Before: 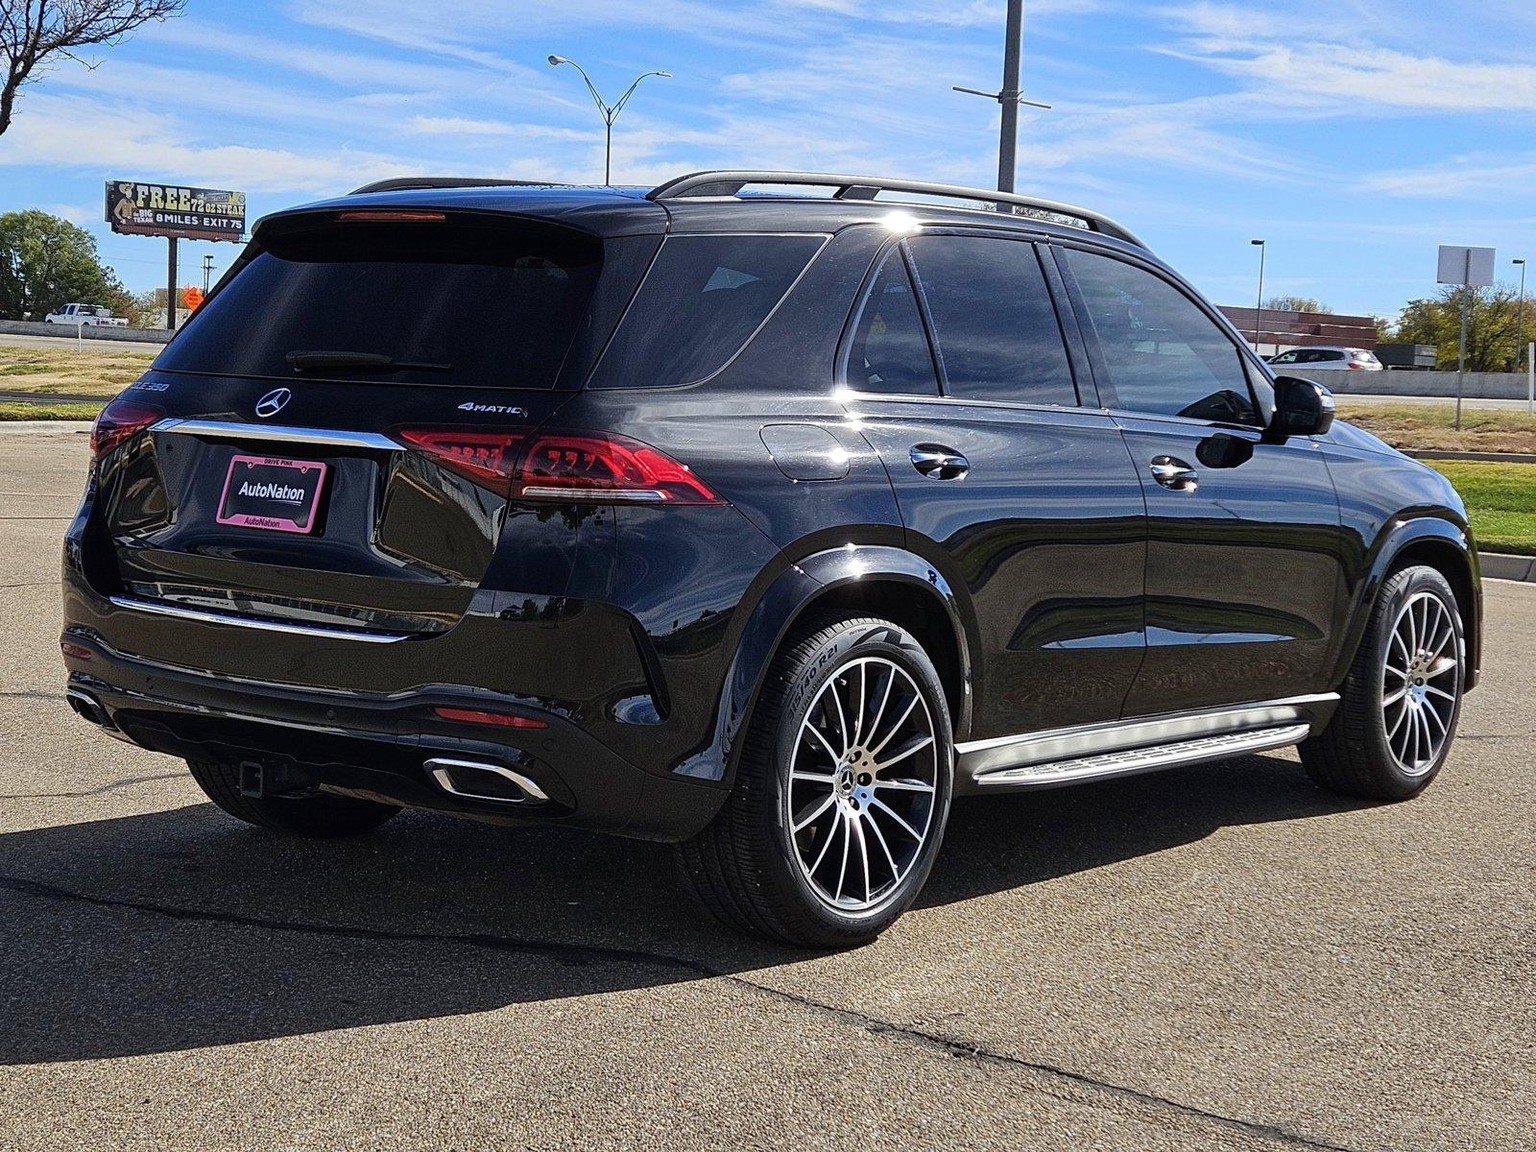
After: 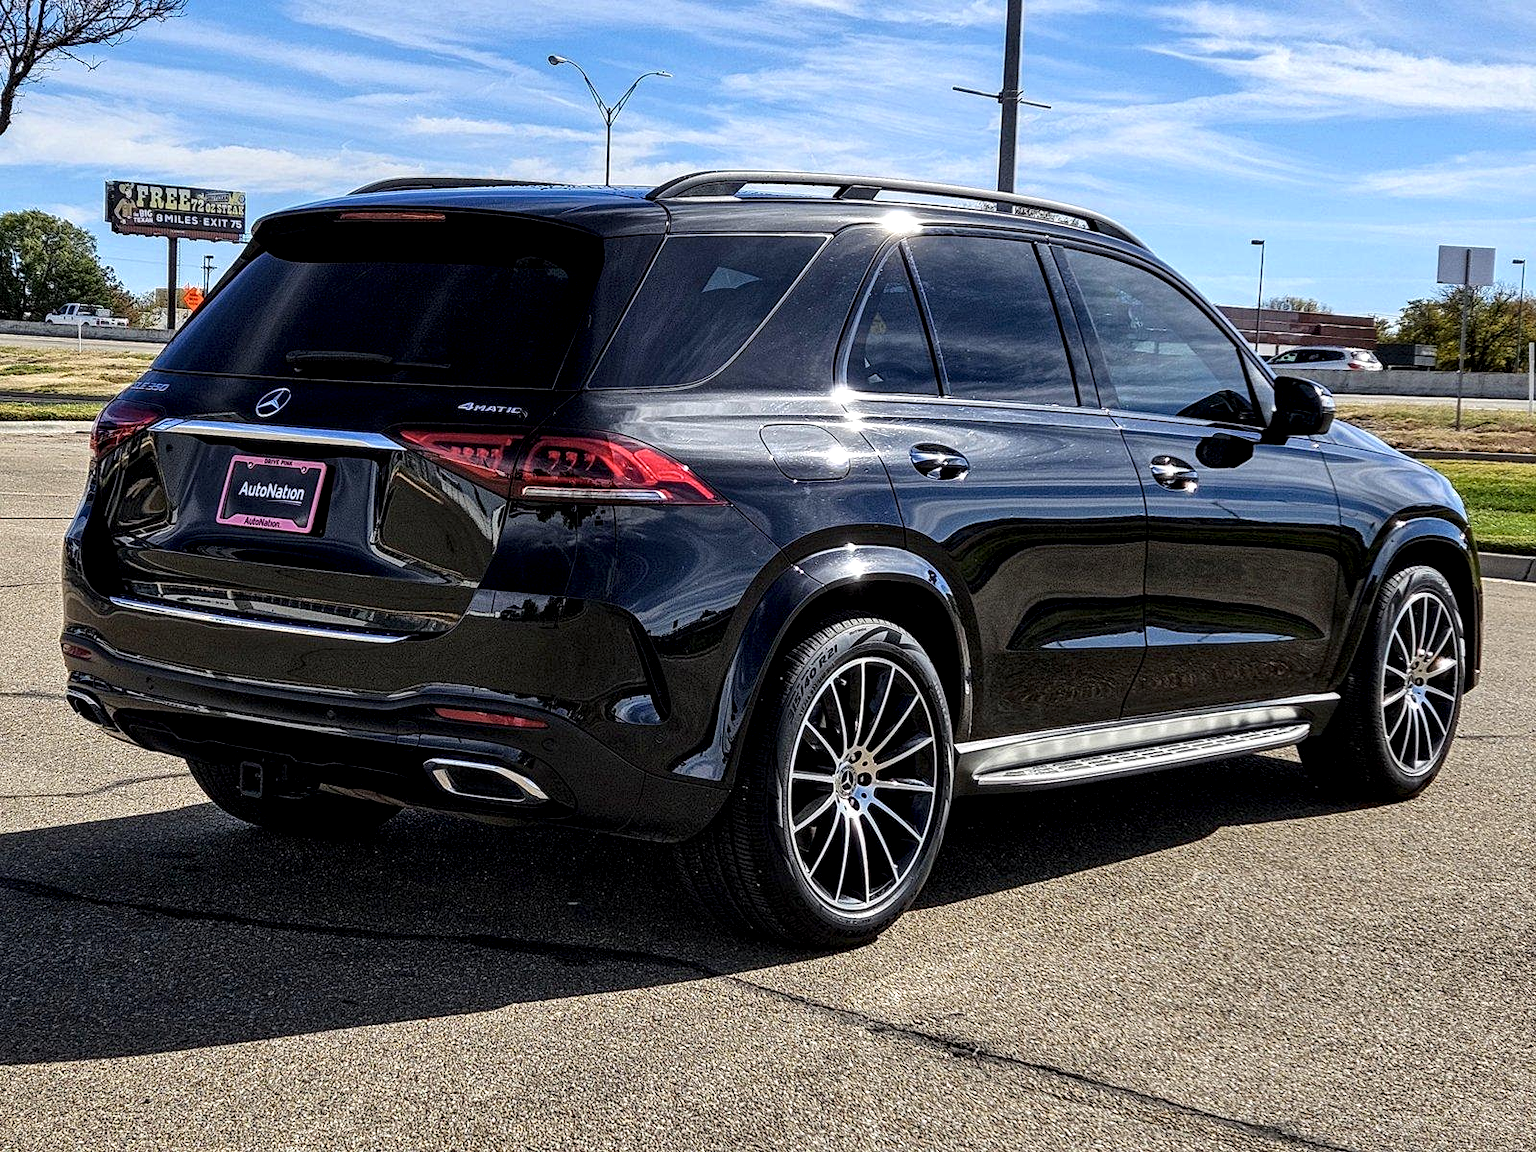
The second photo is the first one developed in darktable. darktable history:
local contrast: highlights 64%, shadows 54%, detail 168%, midtone range 0.518
